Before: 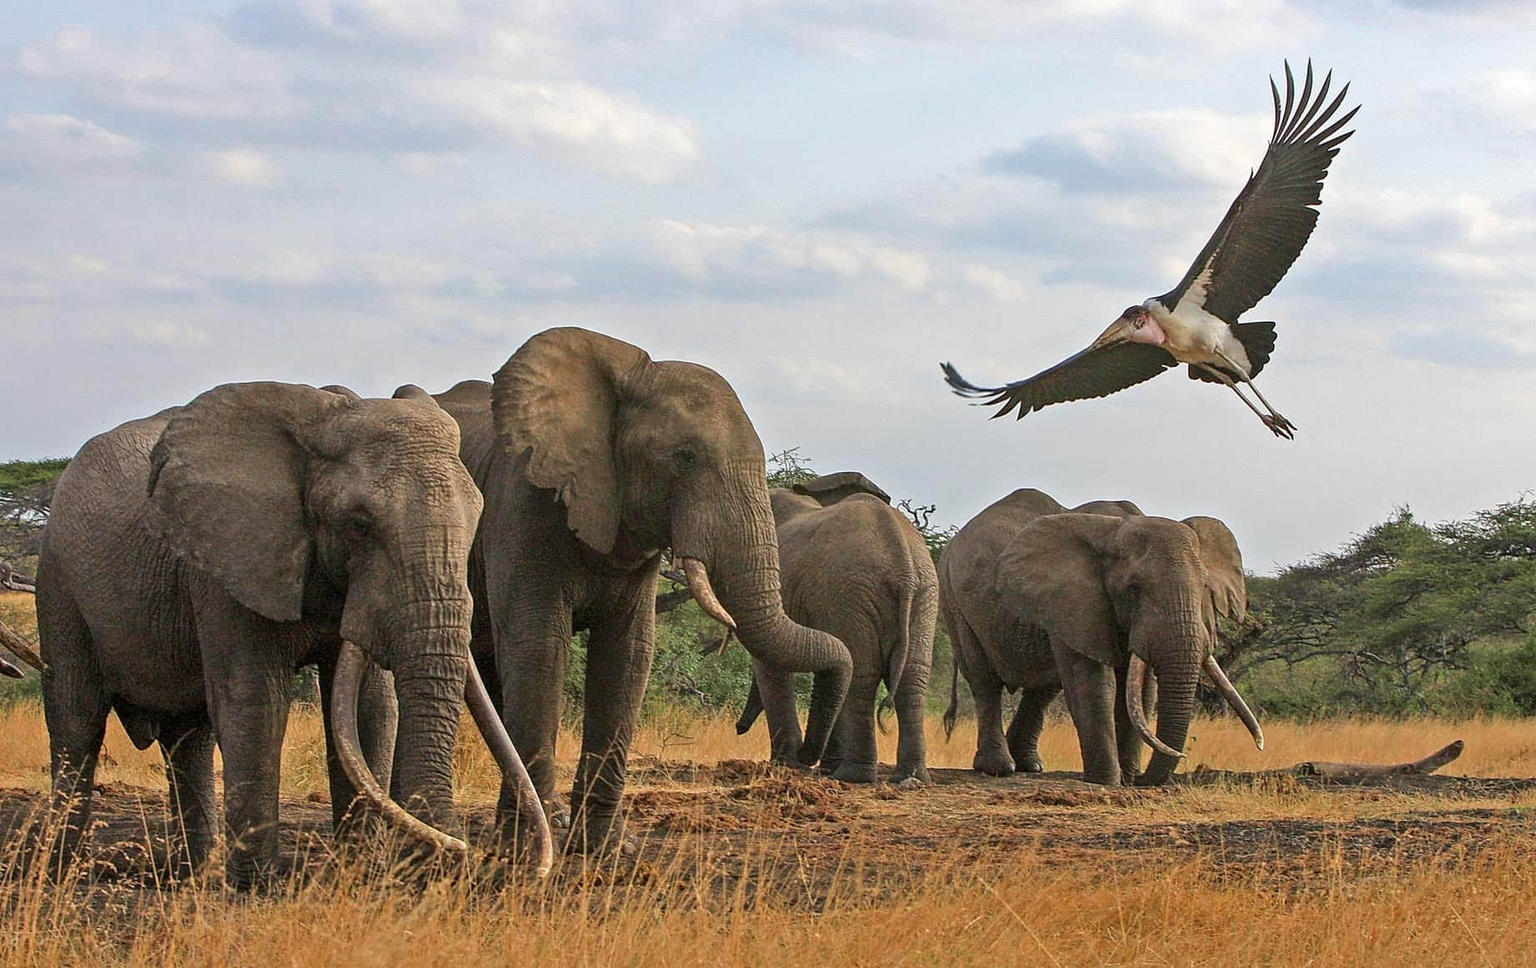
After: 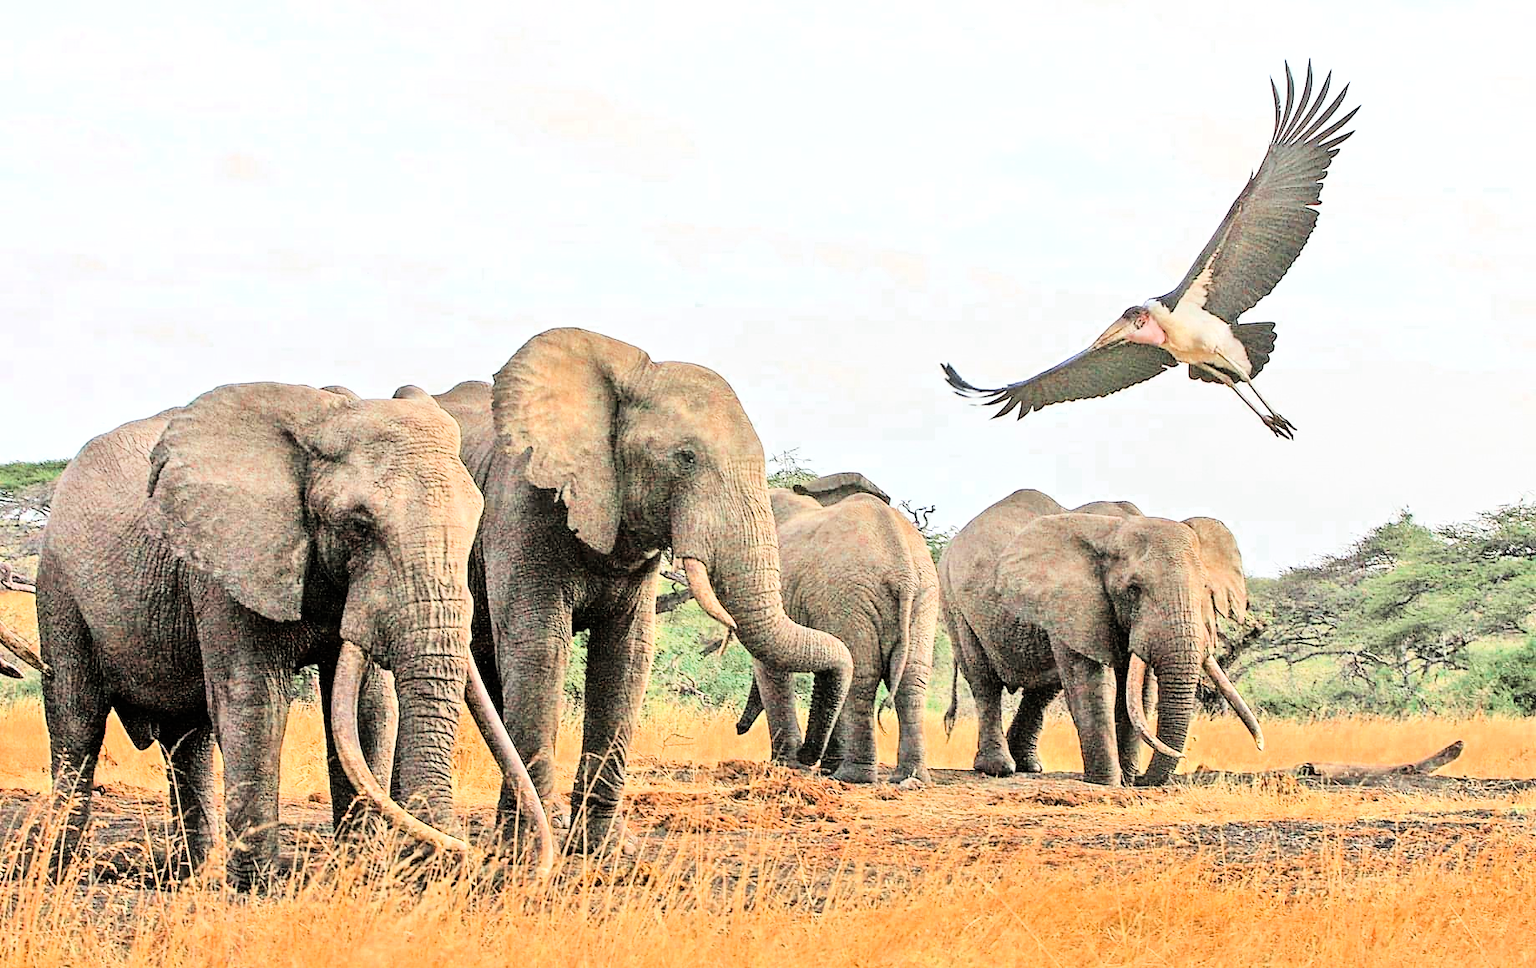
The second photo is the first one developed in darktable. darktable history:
rgb curve: curves: ch0 [(0, 0) (0.21, 0.15) (0.24, 0.21) (0.5, 0.75) (0.75, 0.96) (0.89, 0.99) (1, 1)]; ch1 [(0, 0.02) (0.21, 0.13) (0.25, 0.2) (0.5, 0.67) (0.75, 0.9) (0.89, 0.97) (1, 1)]; ch2 [(0, 0.02) (0.21, 0.13) (0.25, 0.2) (0.5, 0.67) (0.75, 0.9) (0.89, 0.97) (1, 1)], compensate middle gray true
tone equalizer: -7 EV 0.15 EV, -6 EV 0.6 EV, -5 EV 1.15 EV, -4 EV 1.33 EV, -3 EV 1.15 EV, -2 EV 0.6 EV, -1 EV 0.15 EV, mask exposure compensation -0.5 EV
color zones: curves: ch0 [(0, 0.5) (0.125, 0.4) (0.25, 0.5) (0.375, 0.4) (0.5, 0.4) (0.625, 0.6) (0.75, 0.6) (0.875, 0.5)]; ch1 [(0, 0.4) (0.125, 0.5) (0.25, 0.4) (0.375, 0.4) (0.5, 0.4) (0.625, 0.4) (0.75, 0.5) (0.875, 0.4)]; ch2 [(0, 0.6) (0.125, 0.5) (0.25, 0.5) (0.375, 0.6) (0.5, 0.6) (0.625, 0.5) (0.75, 0.5) (0.875, 0.5)]
